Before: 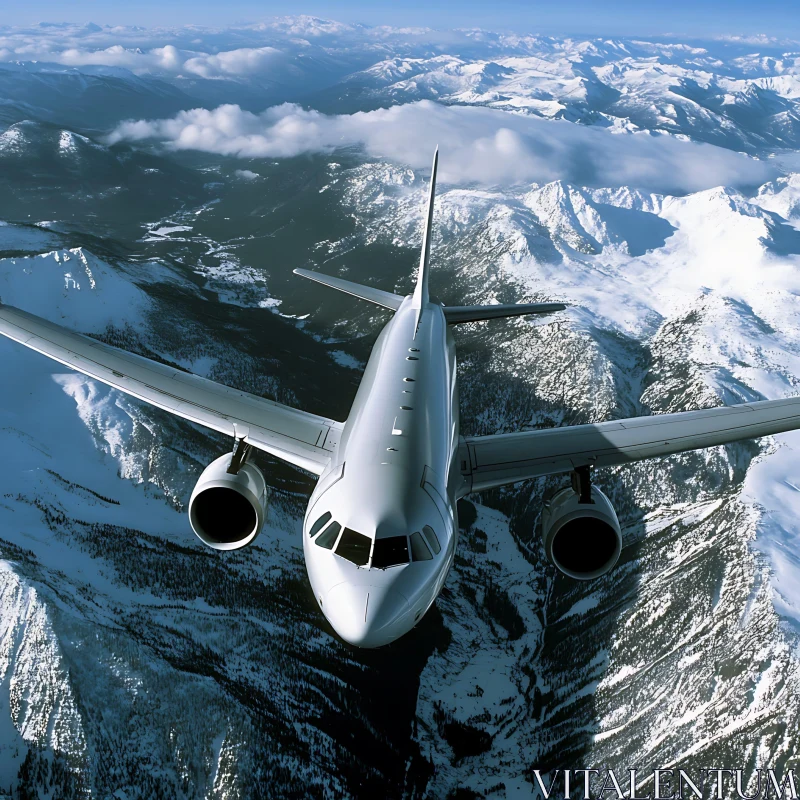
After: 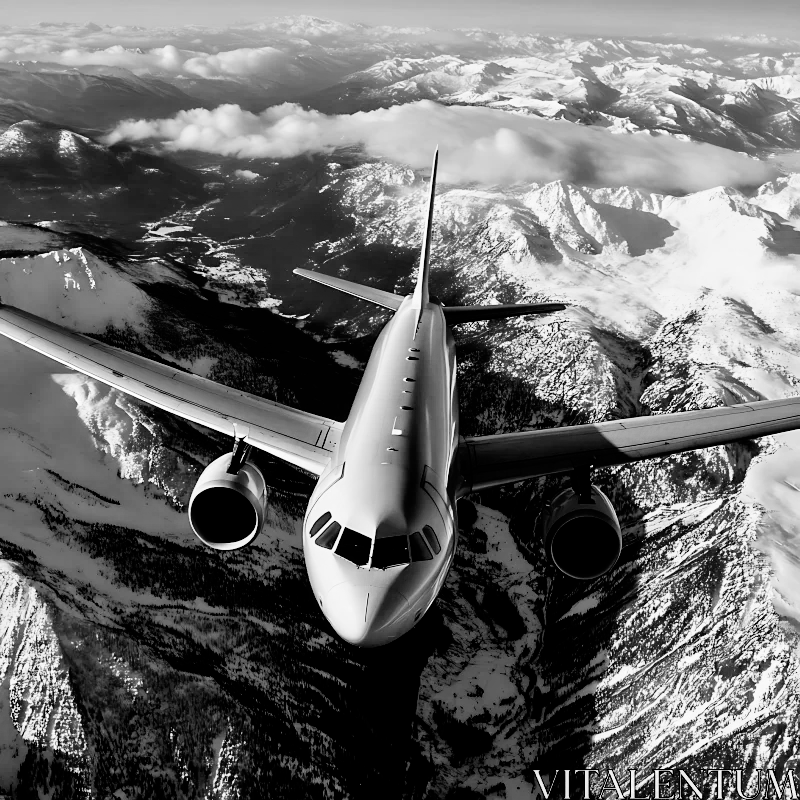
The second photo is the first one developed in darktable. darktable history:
contrast equalizer: octaves 7, y [[0.586, 0.584, 0.576, 0.565, 0.552, 0.539], [0.5 ×6], [0.97, 0.959, 0.919, 0.859, 0.789, 0.717], [0 ×6], [0 ×6]]
tone equalizer: -8 EV -0.398 EV, -7 EV -0.359 EV, -6 EV -0.364 EV, -5 EV -0.183 EV, -3 EV 0.243 EV, -2 EV 0.361 EV, -1 EV 0.386 EV, +0 EV 0.395 EV, edges refinement/feathering 500, mask exposure compensation -1.57 EV, preserve details no
filmic rgb: black relative exposure -5.13 EV, white relative exposure 3.19 EV, hardness 3.45, contrast 1.191, highlights saturation mix -49.72%, add noise in highlights 0, preserve chrominance no, color science v3 (2019), use custom middle-gray values true, contrast in highlights soft
